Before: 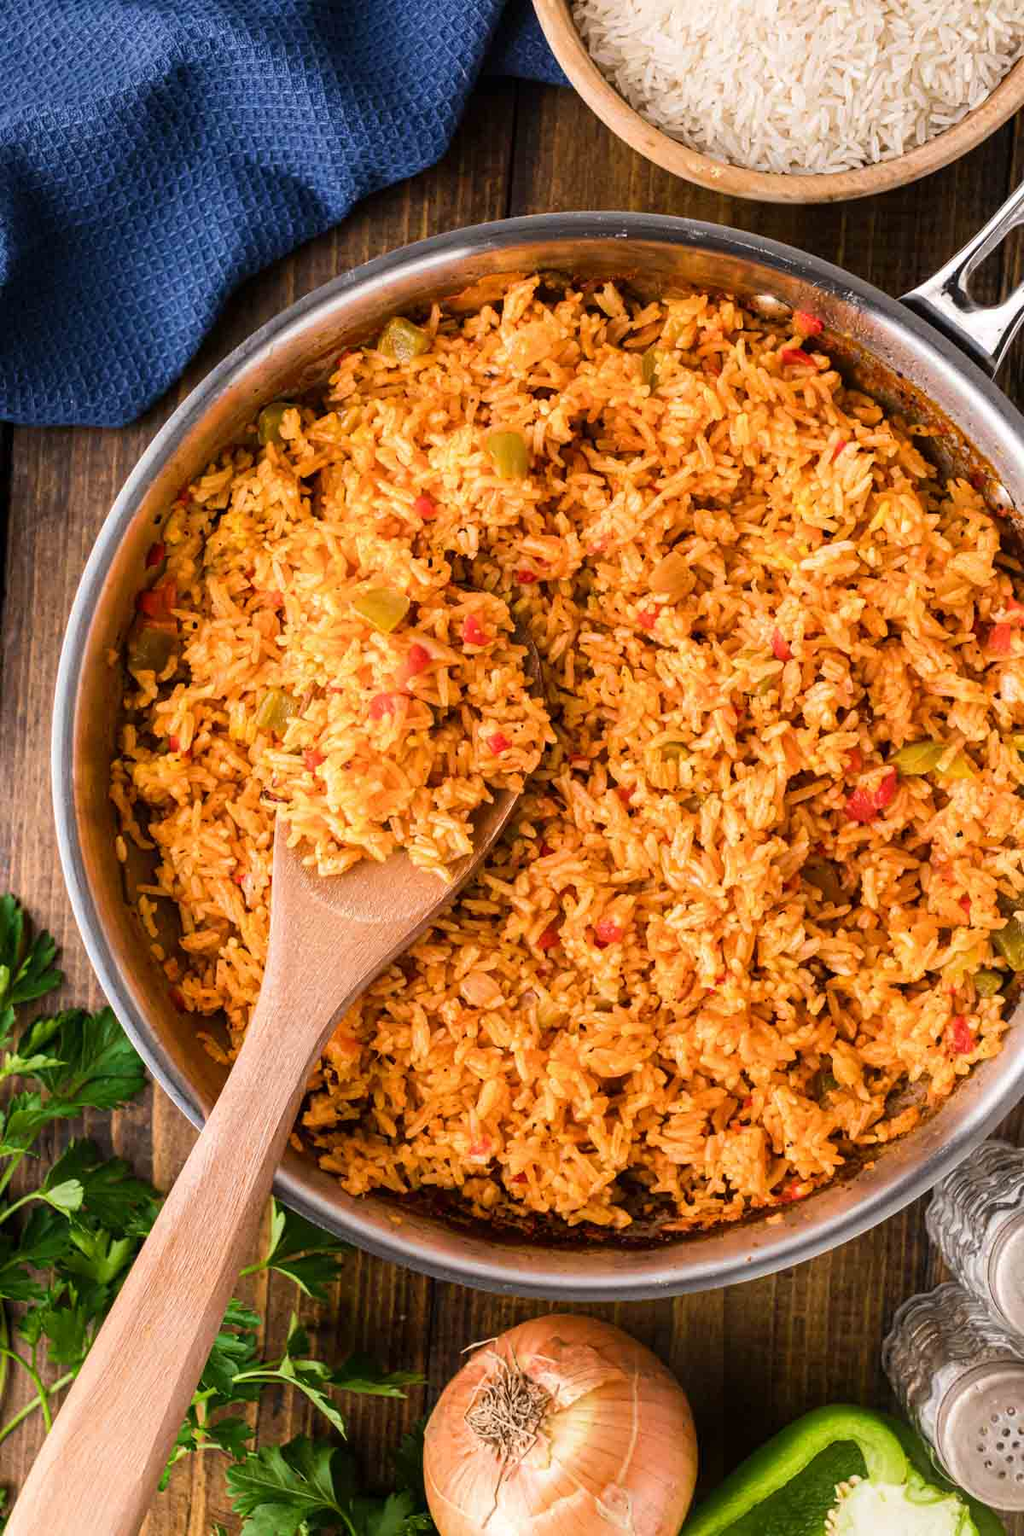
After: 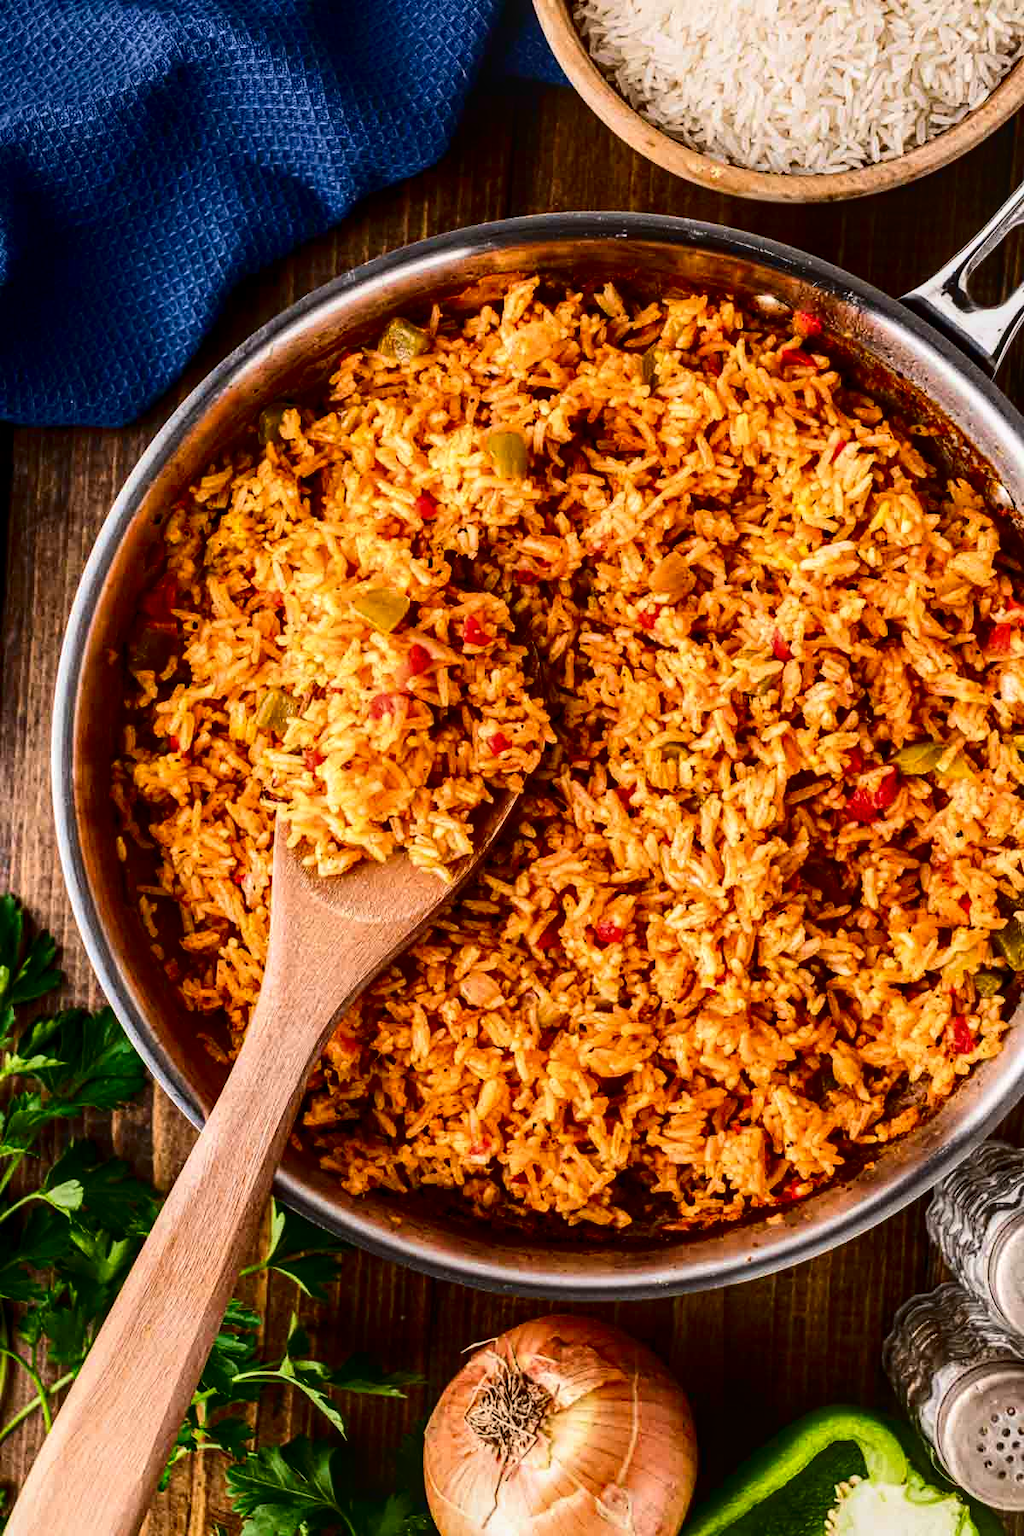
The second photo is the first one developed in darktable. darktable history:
local contrast: on, module defaults
contrast brightness saturation: contrast 0.24, brightness -0.24, saturation 0.14
